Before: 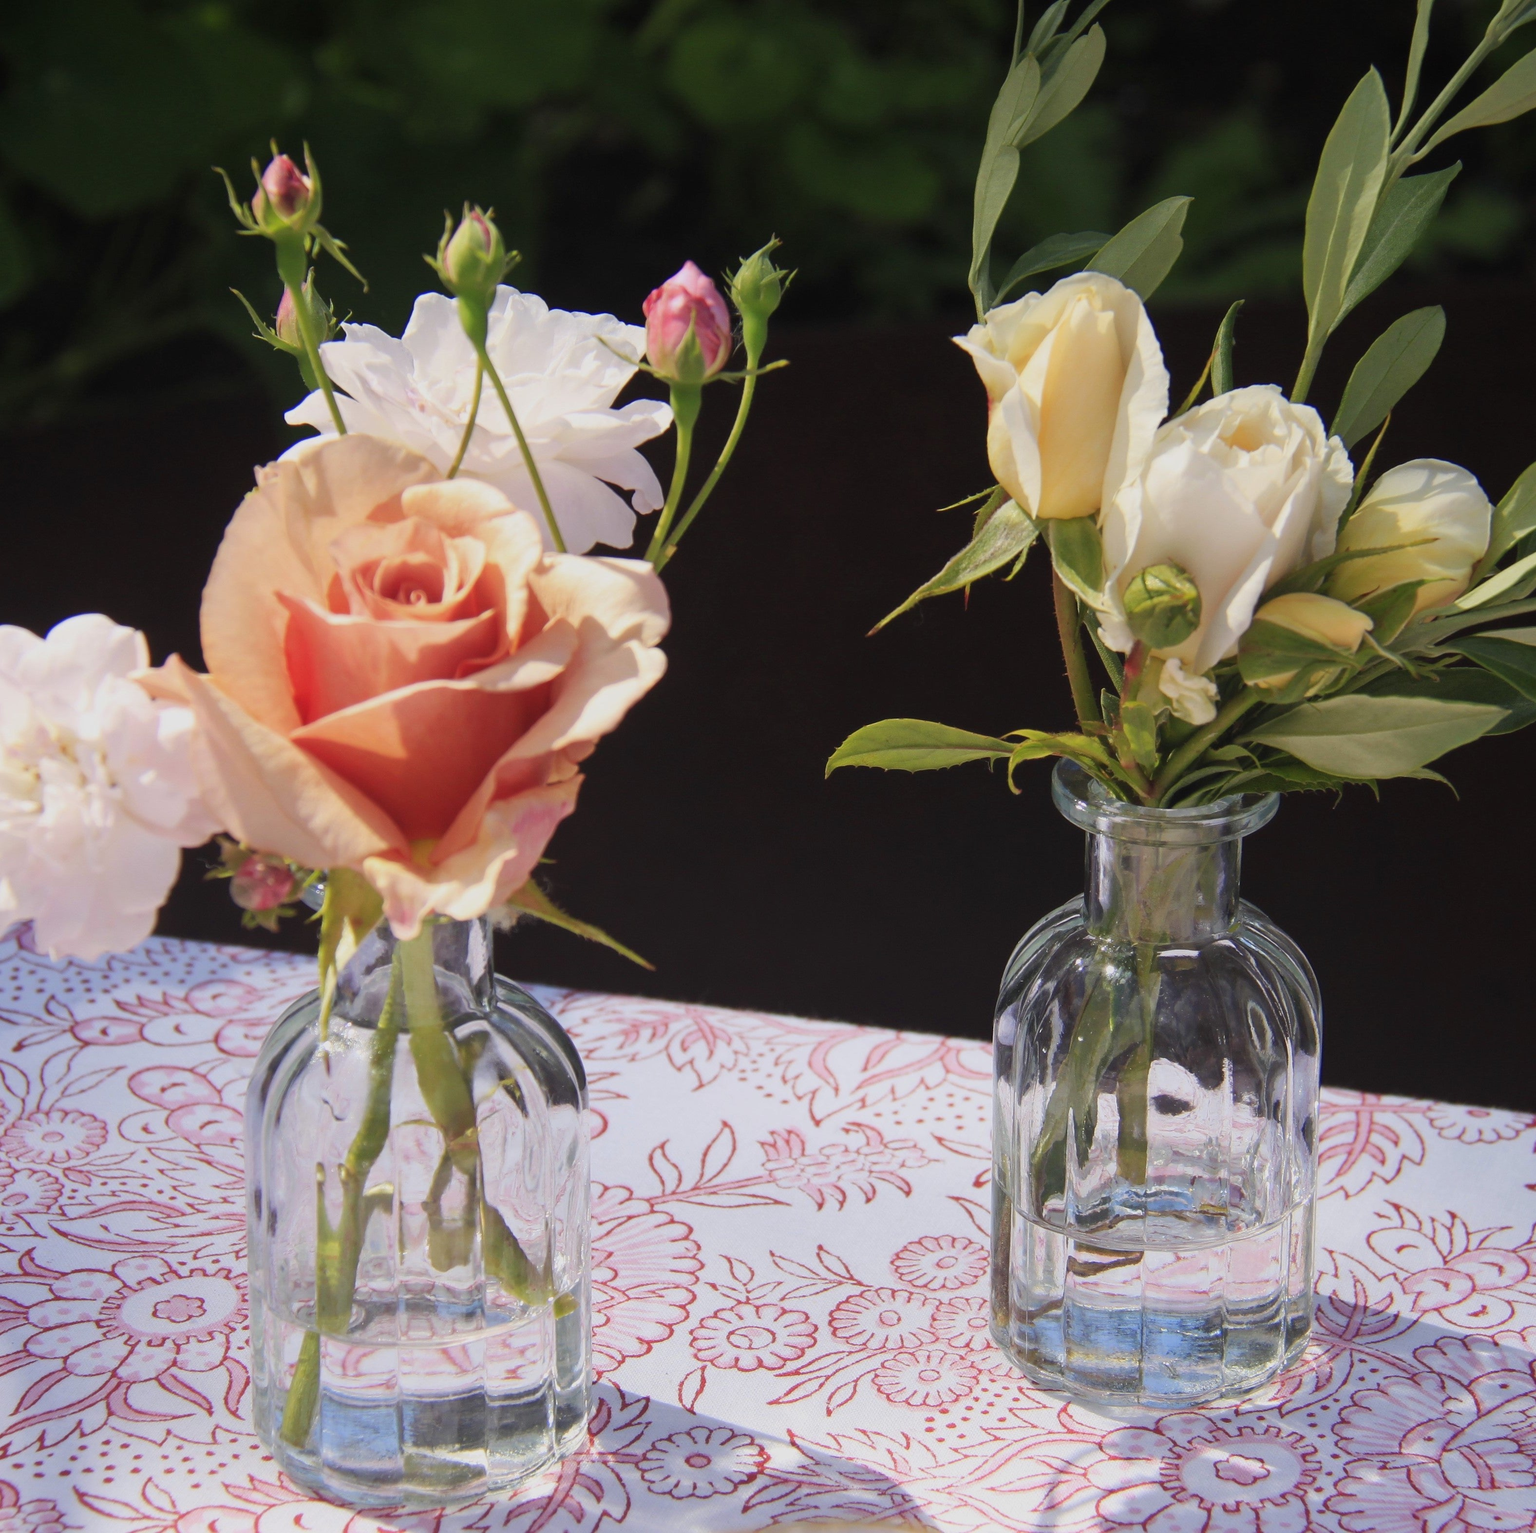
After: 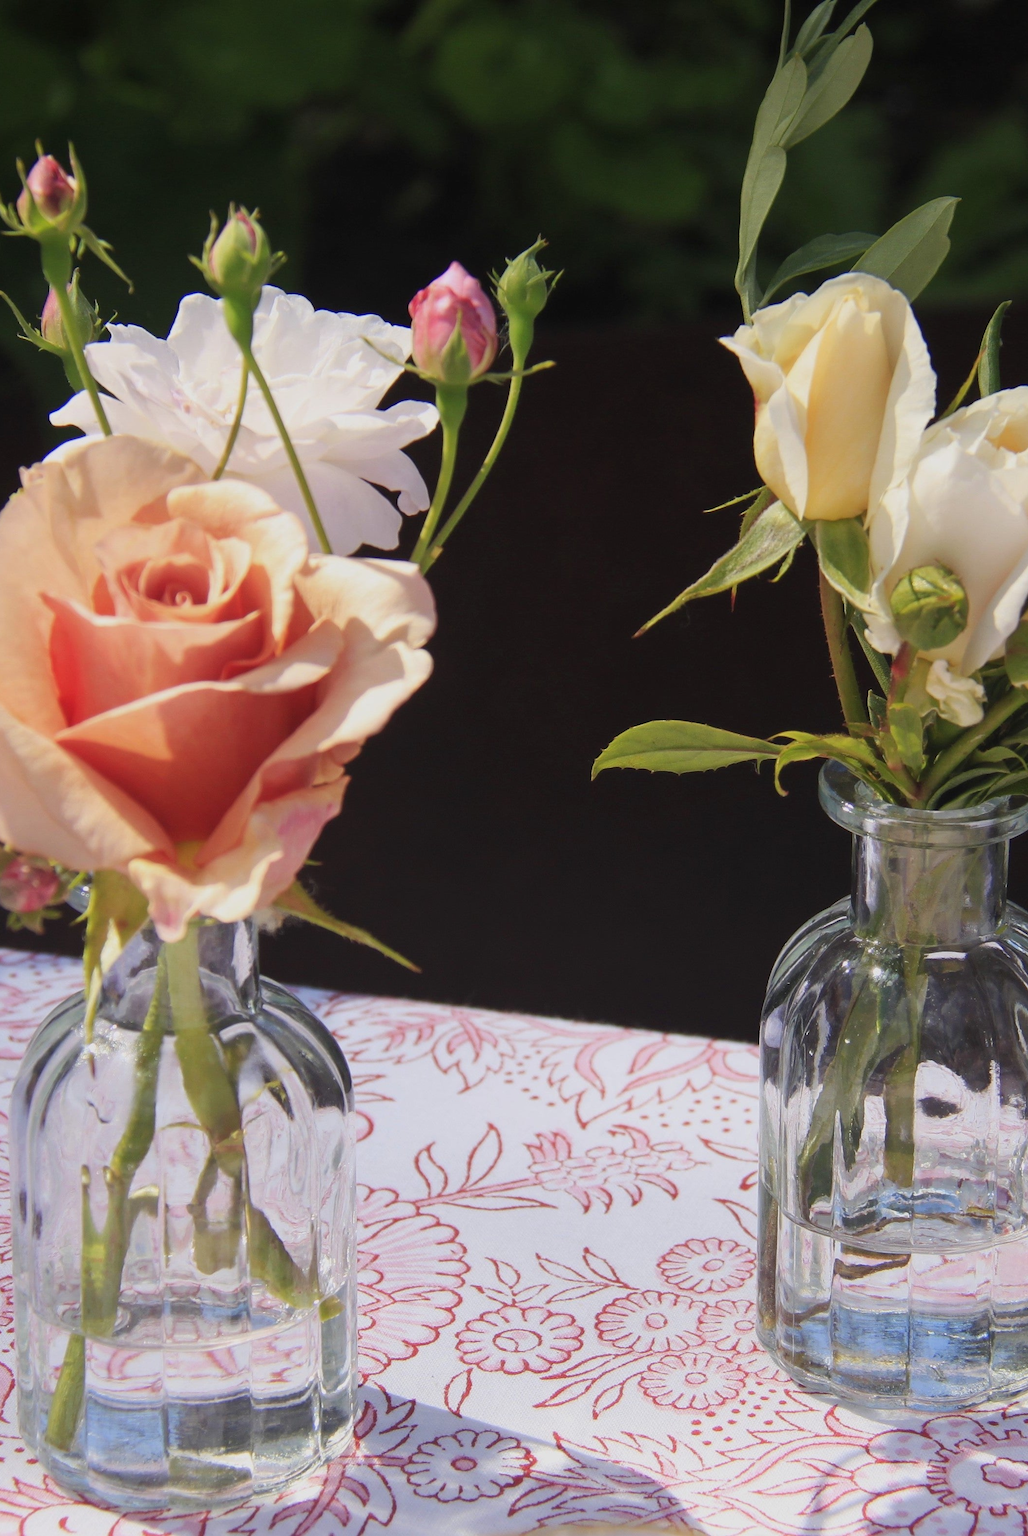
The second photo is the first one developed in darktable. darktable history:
crop and rotate: left 15.34%, right 17.839%
